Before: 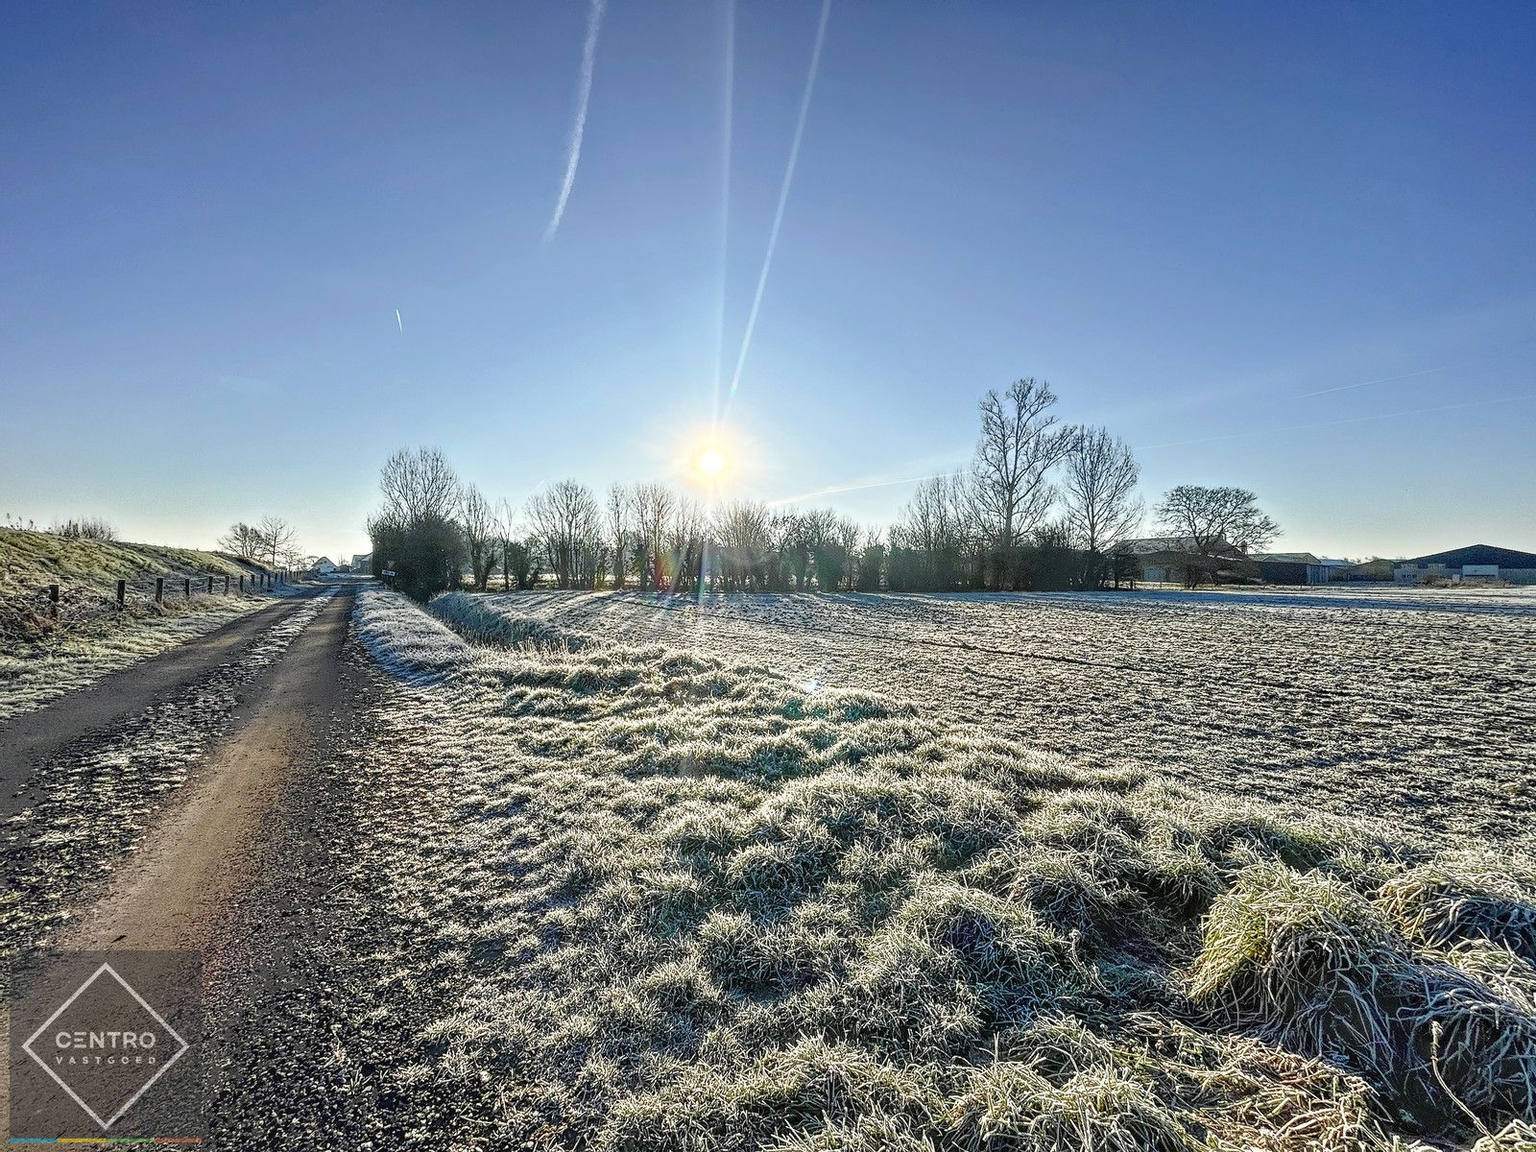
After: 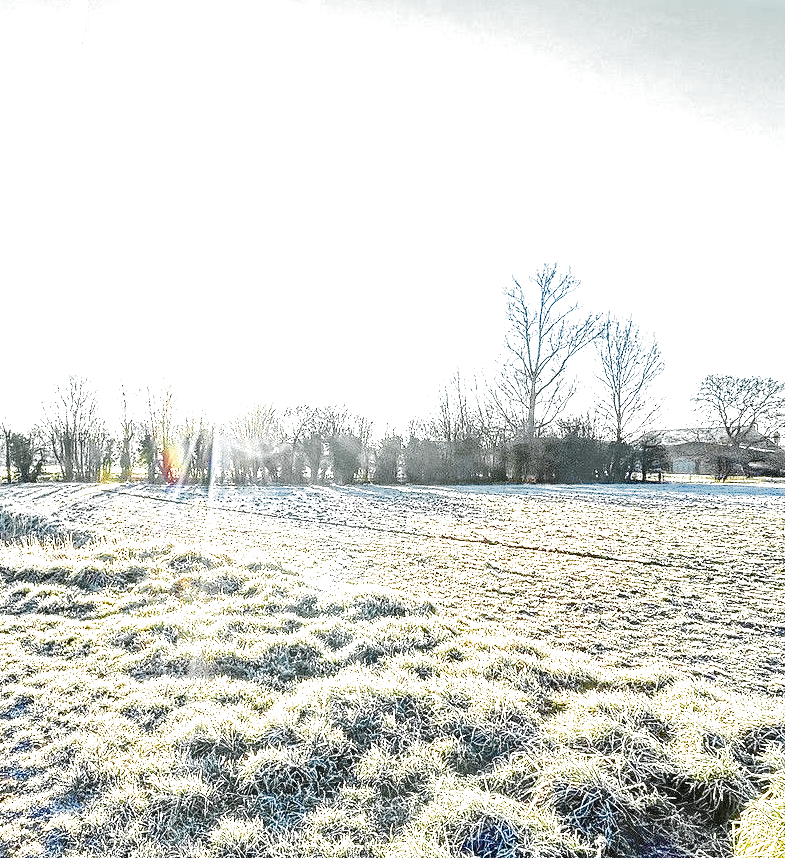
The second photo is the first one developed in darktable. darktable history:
color zones: curves: ch0 [(0.035, 0.242) (0.25, 0.5) (0.384, 0.214) (0.488, 0.255) (0.75, 0.5)]; ch1 [(0.063, 0.379) (0.25, 0.5) (0.354, 0.201) (0.489, 0.085) (0.729, 0.271)]; ch2 [(0.25, 0.5) (0.38, 0.517) (0.442, 0.51) (0.735, 0.456)]
crop: left 32.486%, top 11.003%, right 18.419%, bottom 17.492%
exposure: exposure 2.262 EV, compensate highlight preservation false
velvia: strength 14.88%
color balance rgb: linear chroma grading › global chroma 8.689%, perceptual saturation grading › global saturation 0.13%, perceptual saturation grading › highlights -18.204%, perceptual saturation grading › mid-tones 6.959%, perceptual saturation grading › shadows 28.244%, global vibrance 39.291%
tone curve: curves: ch0 [(0, 0) (0.037, 0.025) (0.131, 0.093) (0.275, 0.256) (0.476, 0.517) (0.607, 0.667) (0.691, 0.745) (0.789, 0.836) (0.911, 0.925) (0.997, 0.995)]; ch1 [(0, 0) (0.301, 0.3) (0.444, 0.45) (0.493, 0.495) (0.507, 0.503) (0.534, 0.533) (0.582, 0.58) (0.658, 0.693) (0.746, 0.77) (1, 1)]; ch2 [(0, 0) (0.246, 0.233) (0.36, 0.352) (0.415, 0.418) (0.476, 0.492) (0.502, 0.504) (0.525, 0.518) (0.539, 0.544) (0.586, 0.602) (0.634, 0.651) (0.706, 0.727) (0.853, 0.852) (1, 0.951)], preserve colors none
